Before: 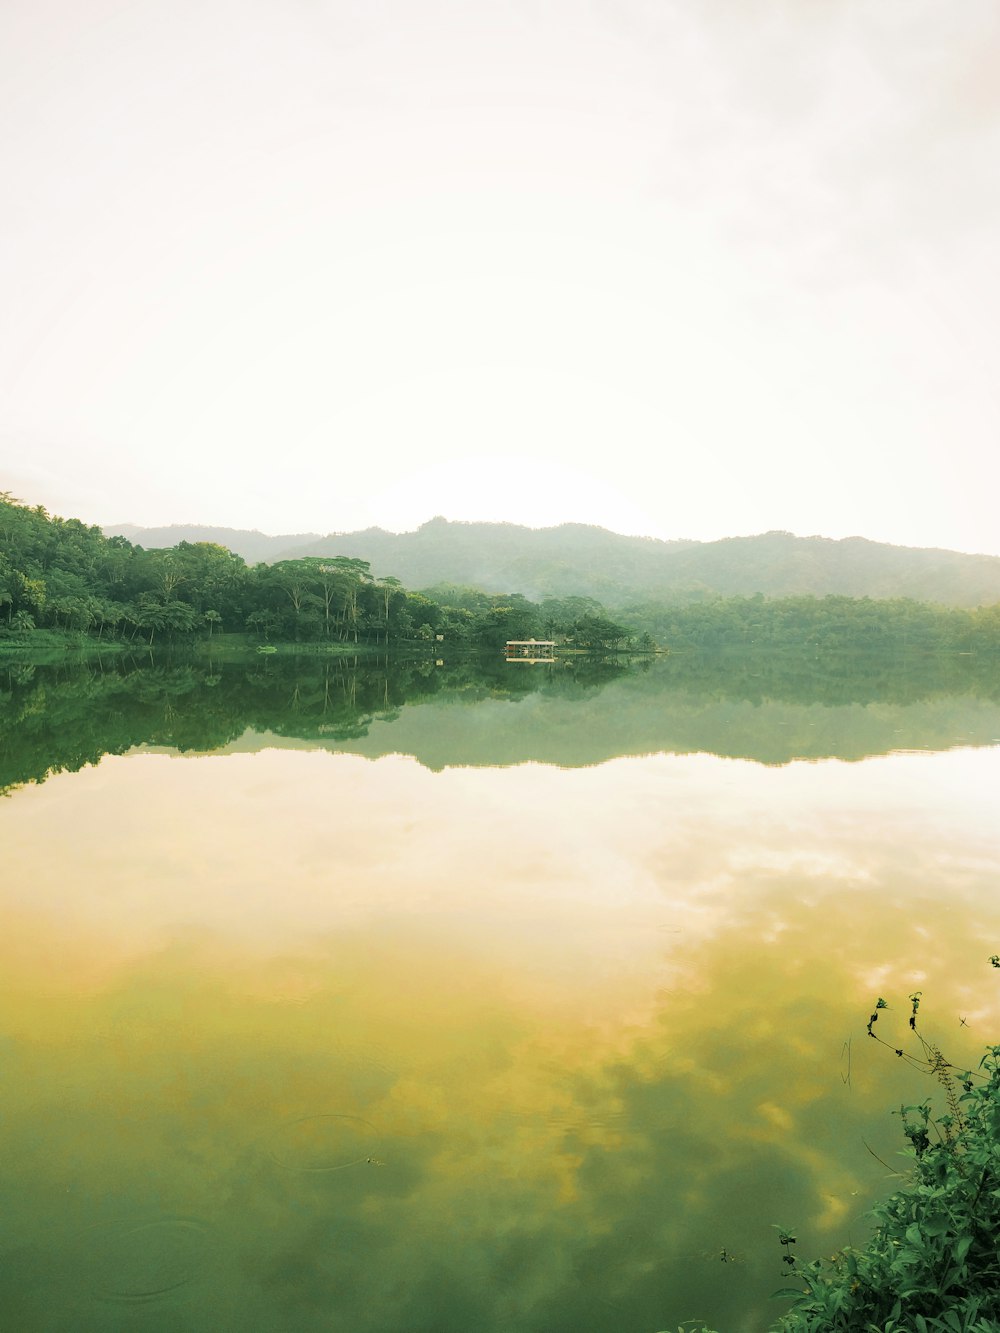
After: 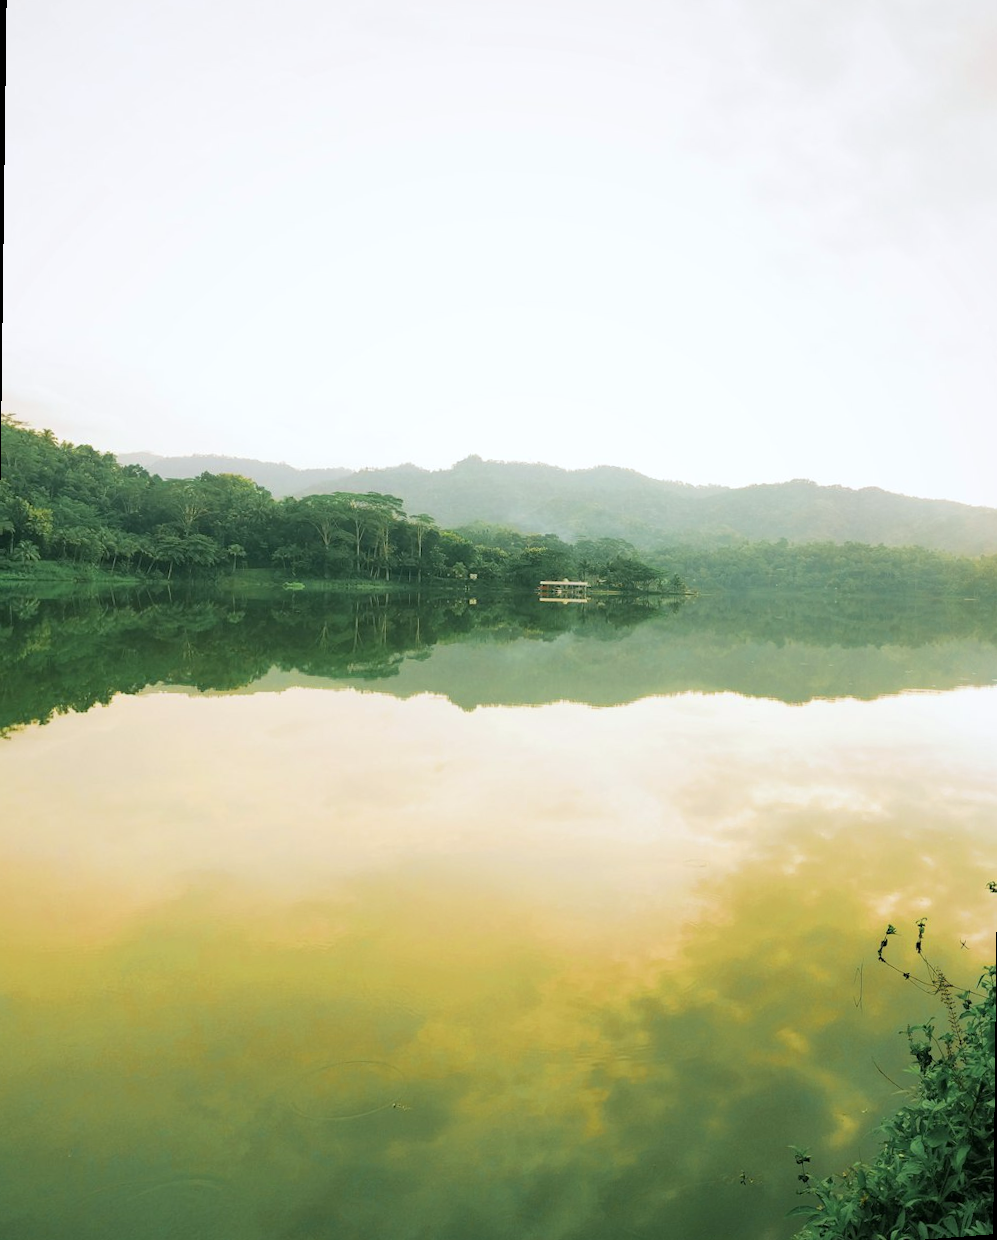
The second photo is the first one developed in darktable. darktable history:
white balance: red 0.98, blue 1.034
rotate and perspective: rotation 0.679°, lens shift (horizontal) 0.136, crop left 0.009, crop right 0.991, crop top 0.078, crop bottom 0.95
